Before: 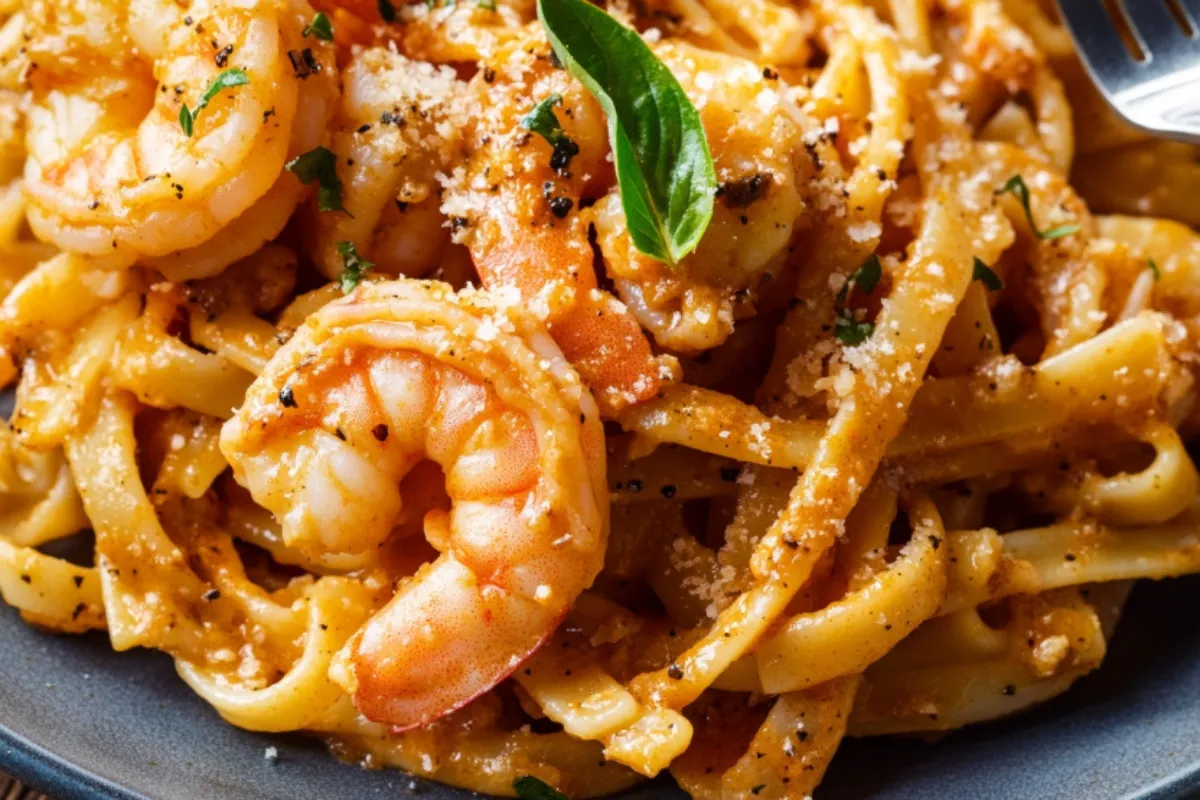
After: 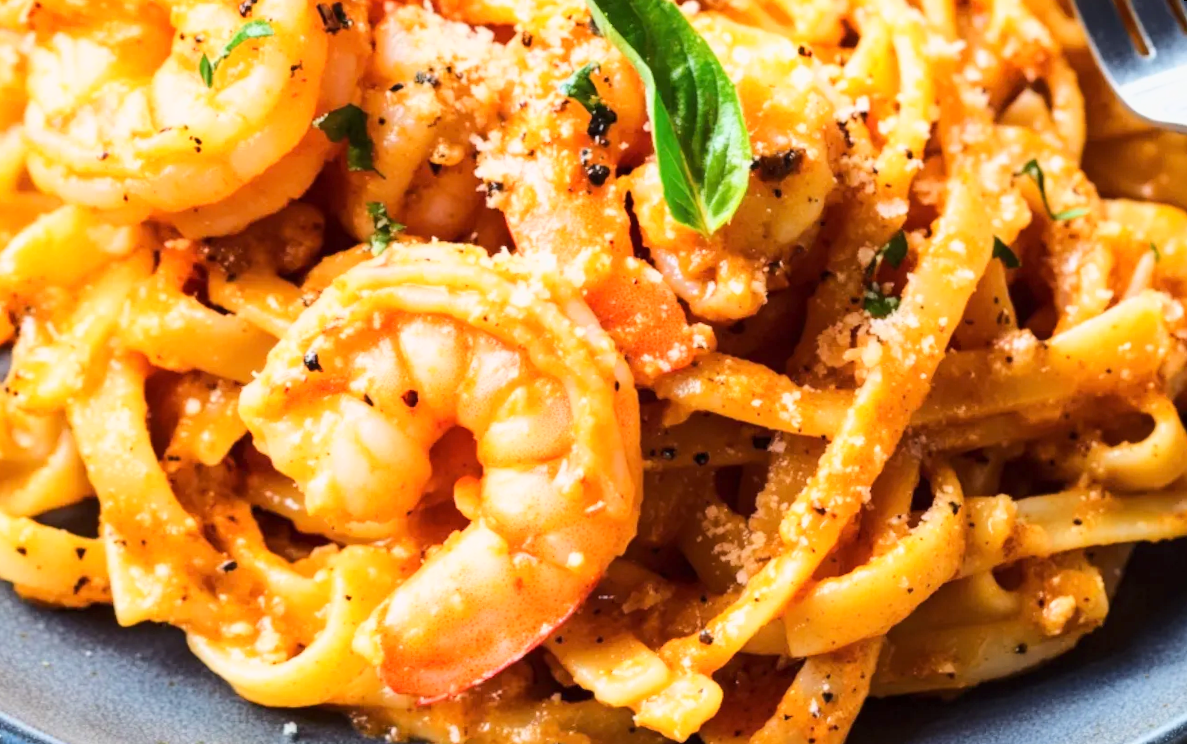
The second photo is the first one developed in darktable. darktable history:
base curve: curves: ch0 [(0, 0) (0.025, 0.046) (0.112, 0.277) (0.467, 0.74) (0.814, 0.929) (1, 0.942)]
rotate and perspective: rotation 0.679°, lens shift (horizontal) 0.136, crop left 0.009, crop right 0.991, crop top 0.078, crop bottom 0.95
